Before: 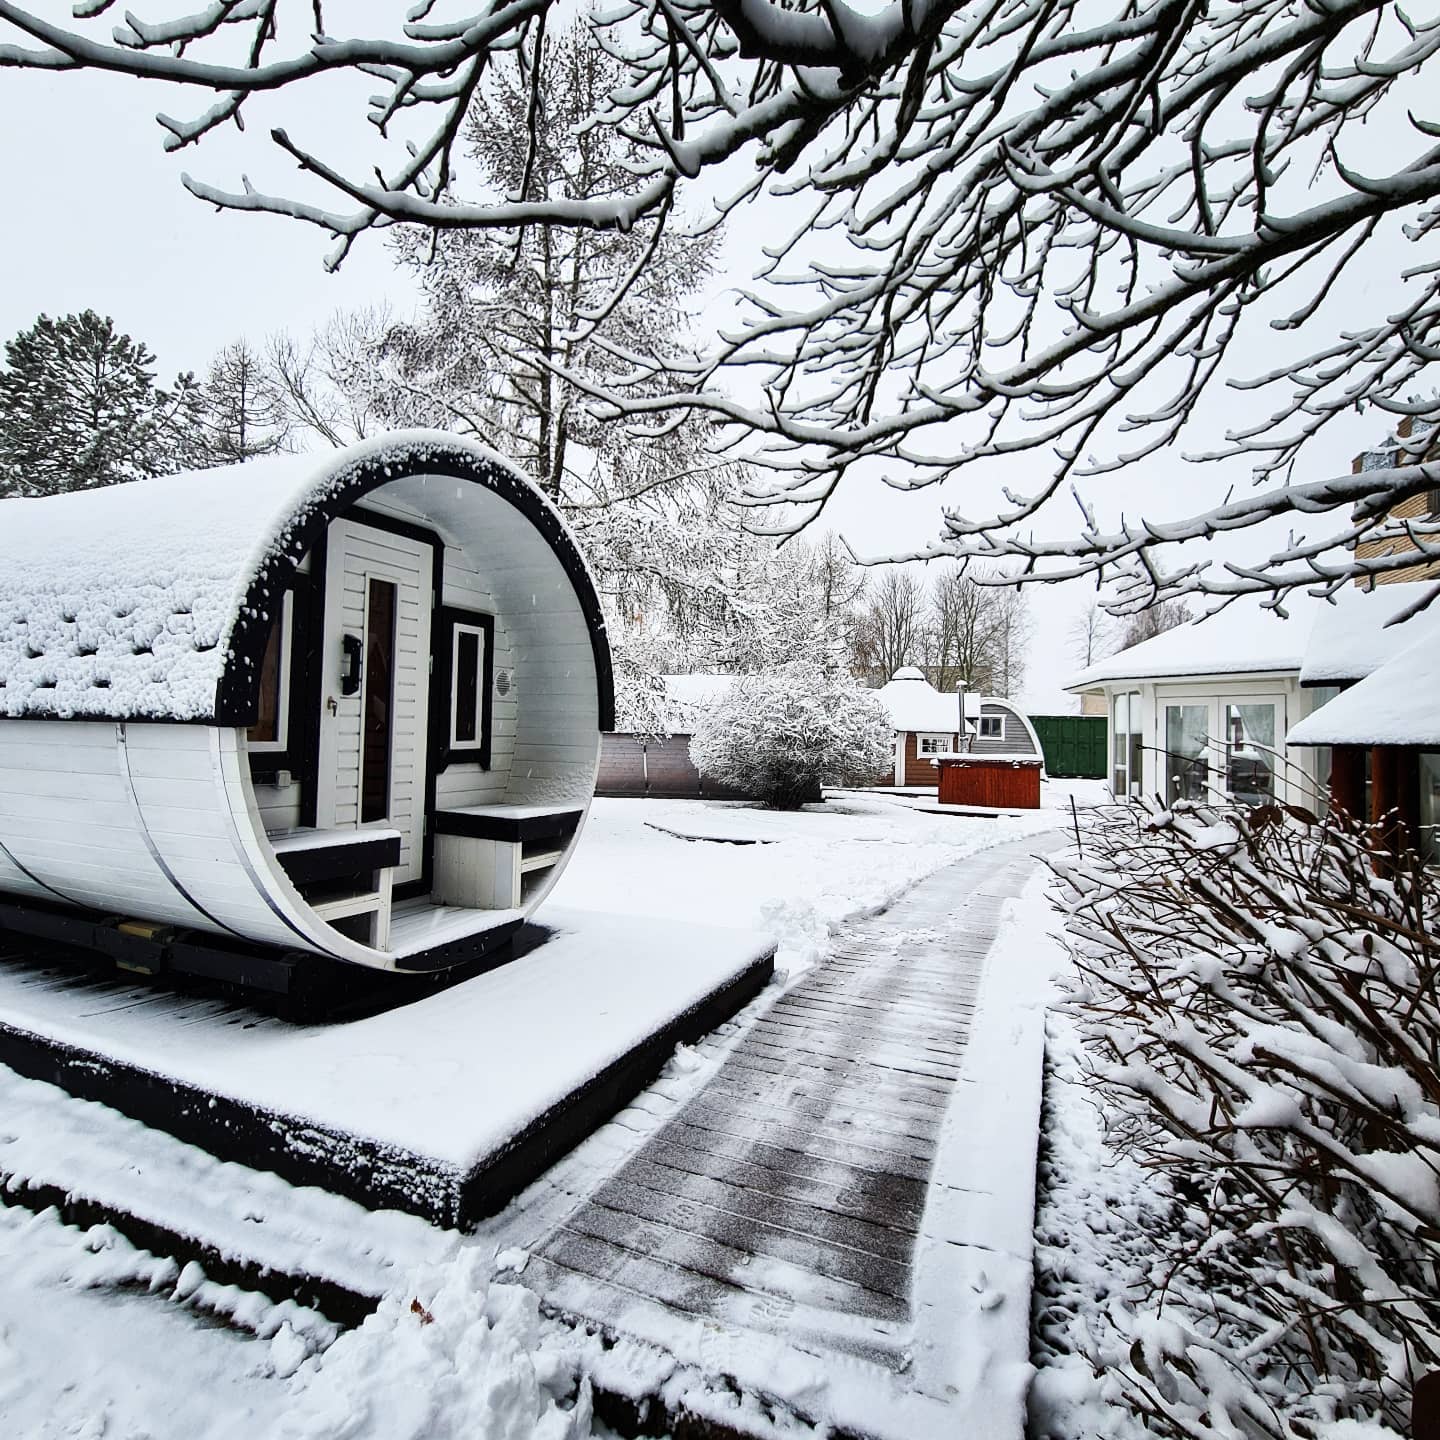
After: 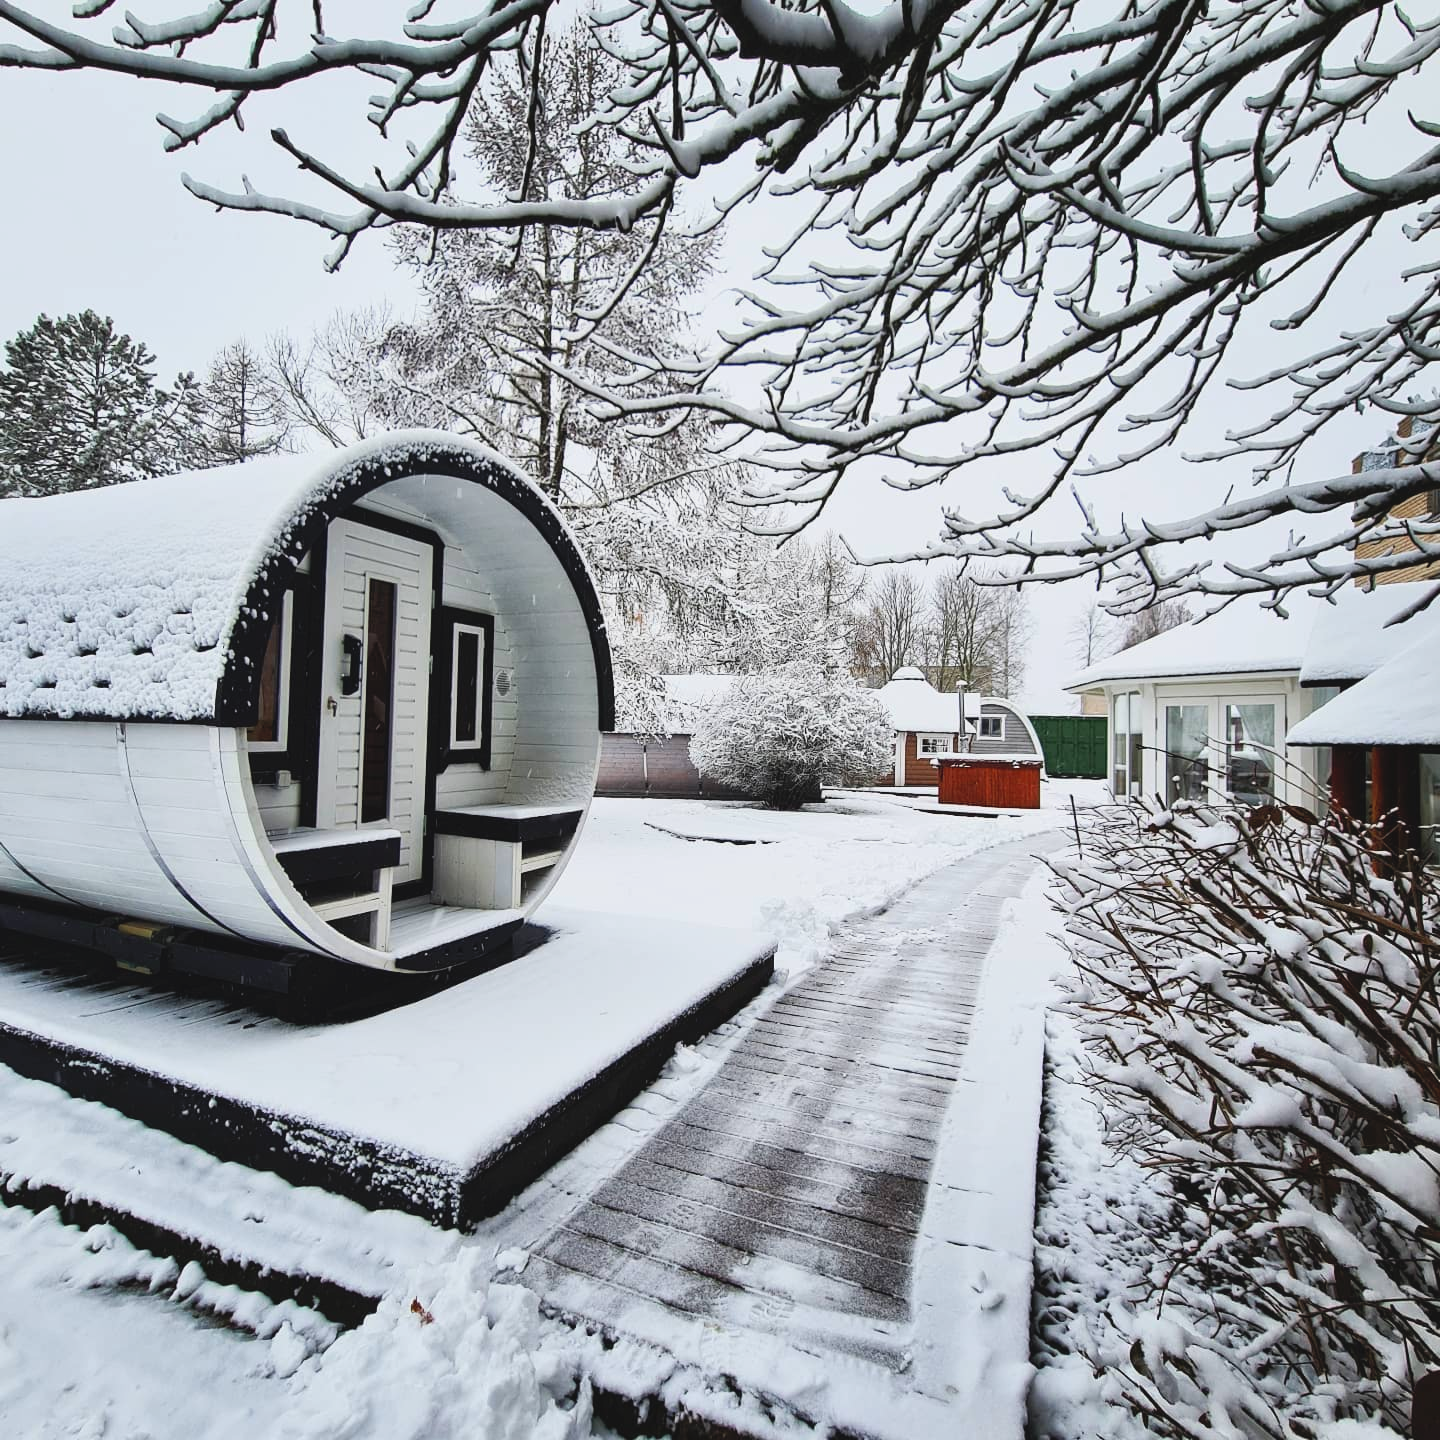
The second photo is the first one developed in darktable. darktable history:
contrast brightness saturation: contrast -0.093, brightness 0.049, saturation 0.083
